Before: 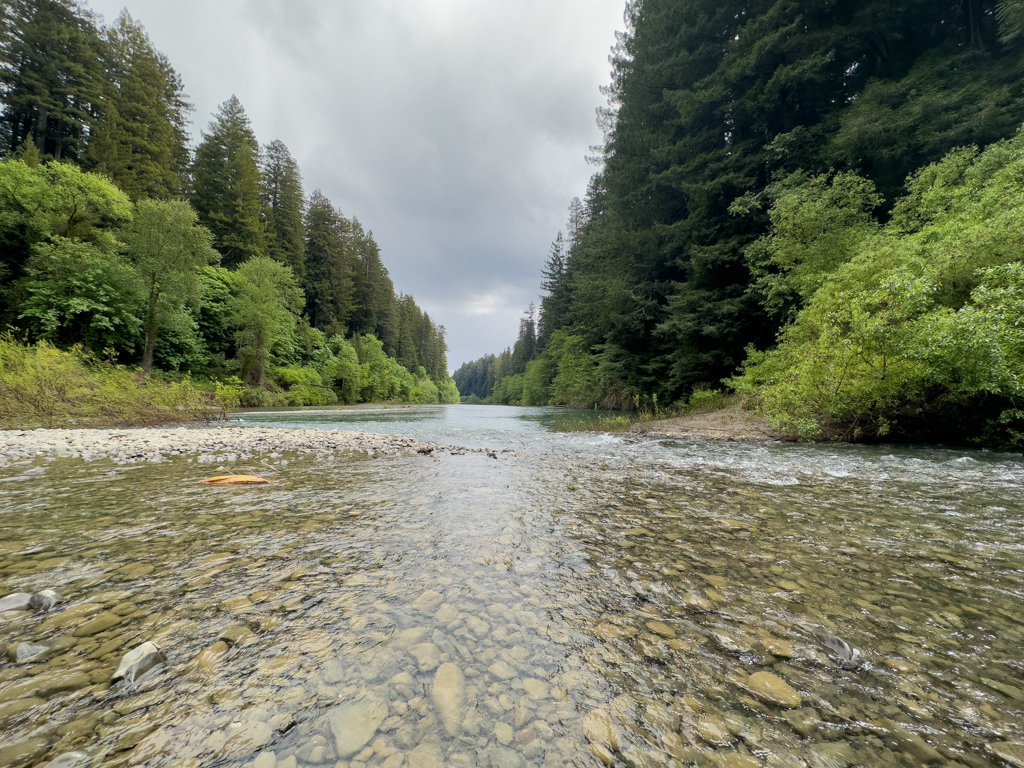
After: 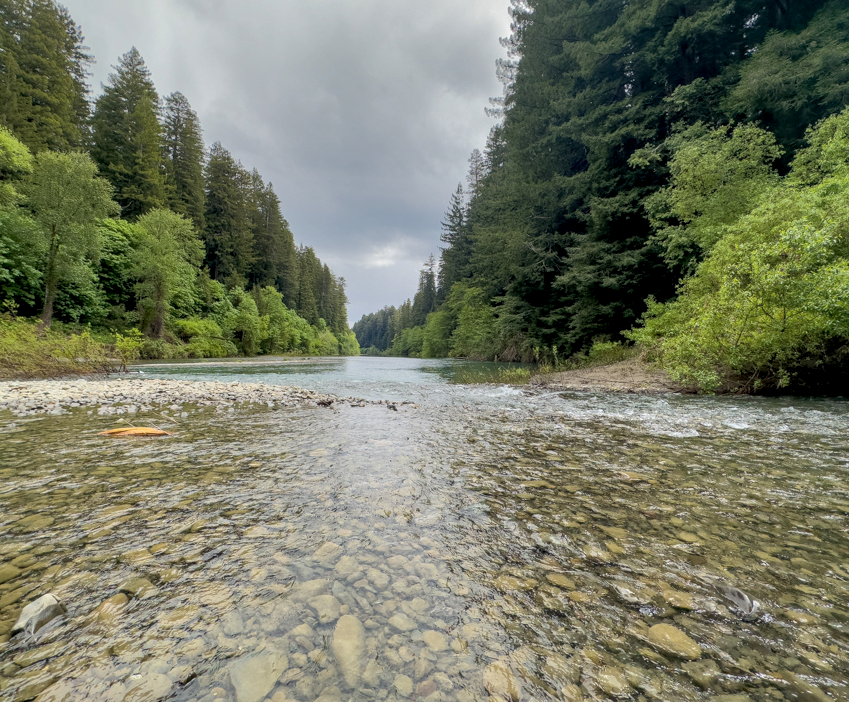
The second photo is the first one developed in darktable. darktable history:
shadows and highlights: on, module defaults
crop: left 9.801%, top 6.291%, right 7.232%, bottom 2.298%
local contrast: detail 130%
